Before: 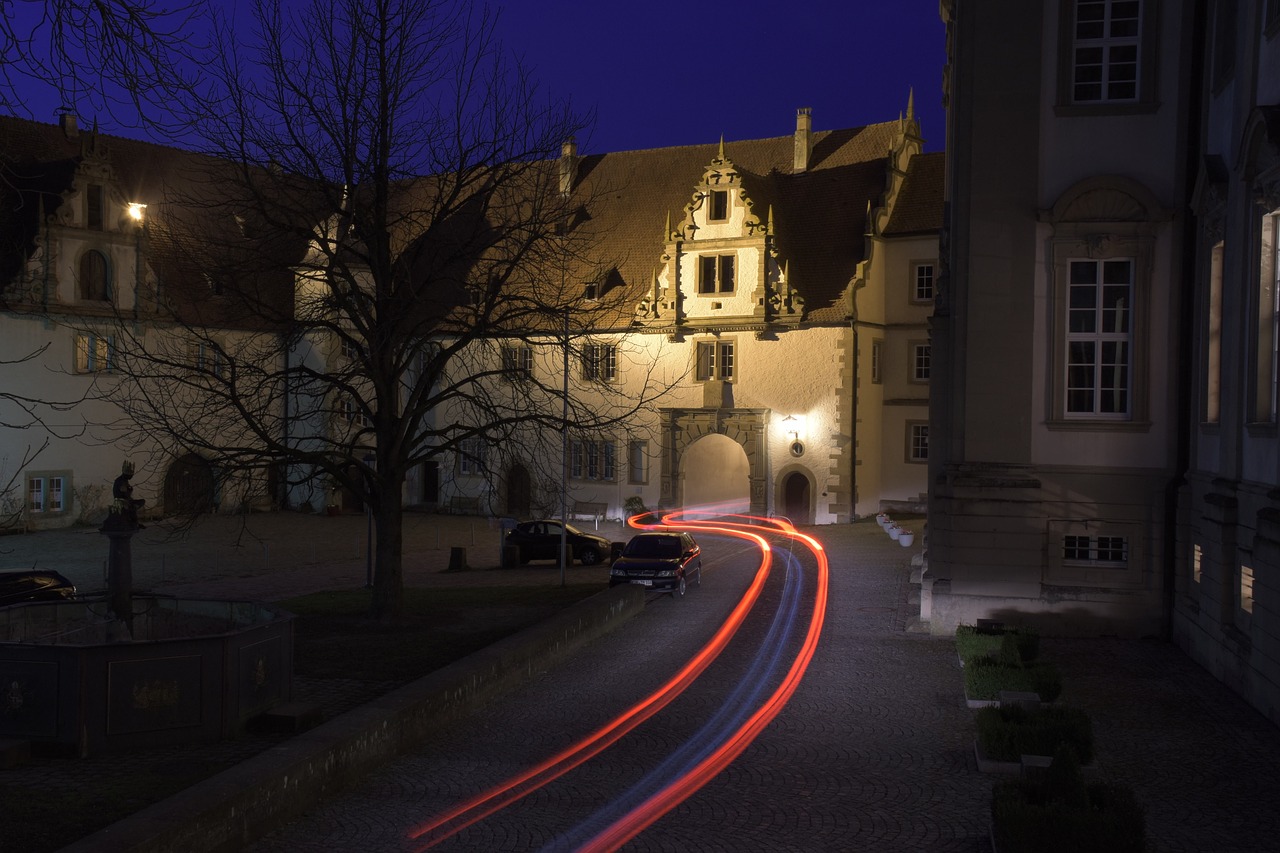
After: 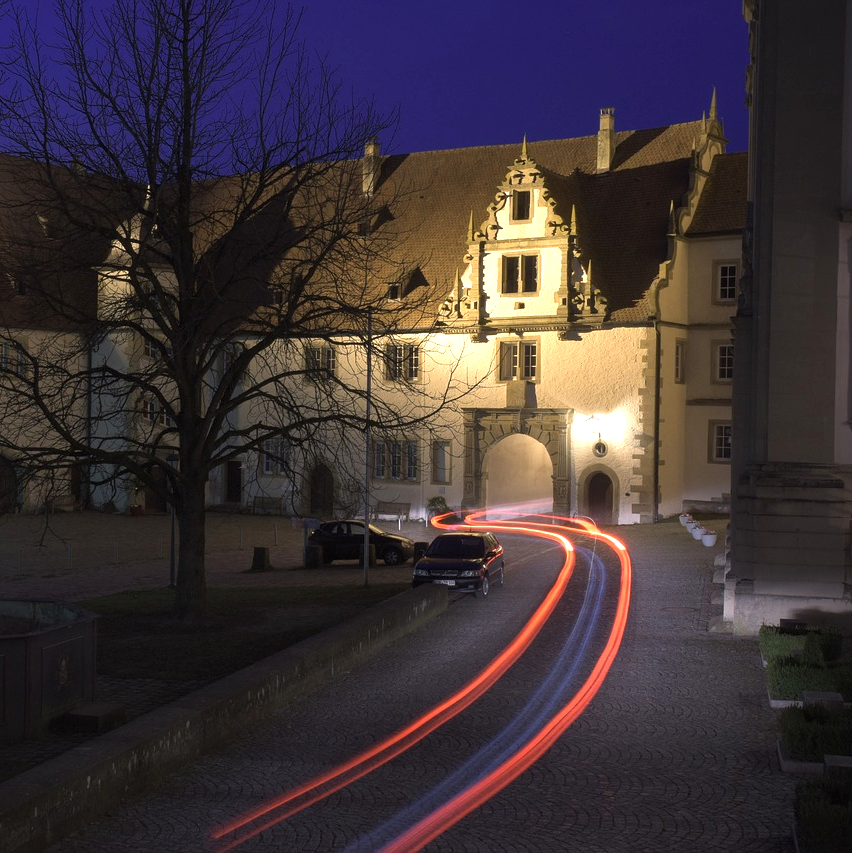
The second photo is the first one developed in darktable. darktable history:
crop and rotate: left 15.465%, right 17.902%
contrast brightness saturation: saturation -0.087
exposure: black level correction 0, exposure 0.704 EV, compensate exposure bias true, compensate highlight preservation false
